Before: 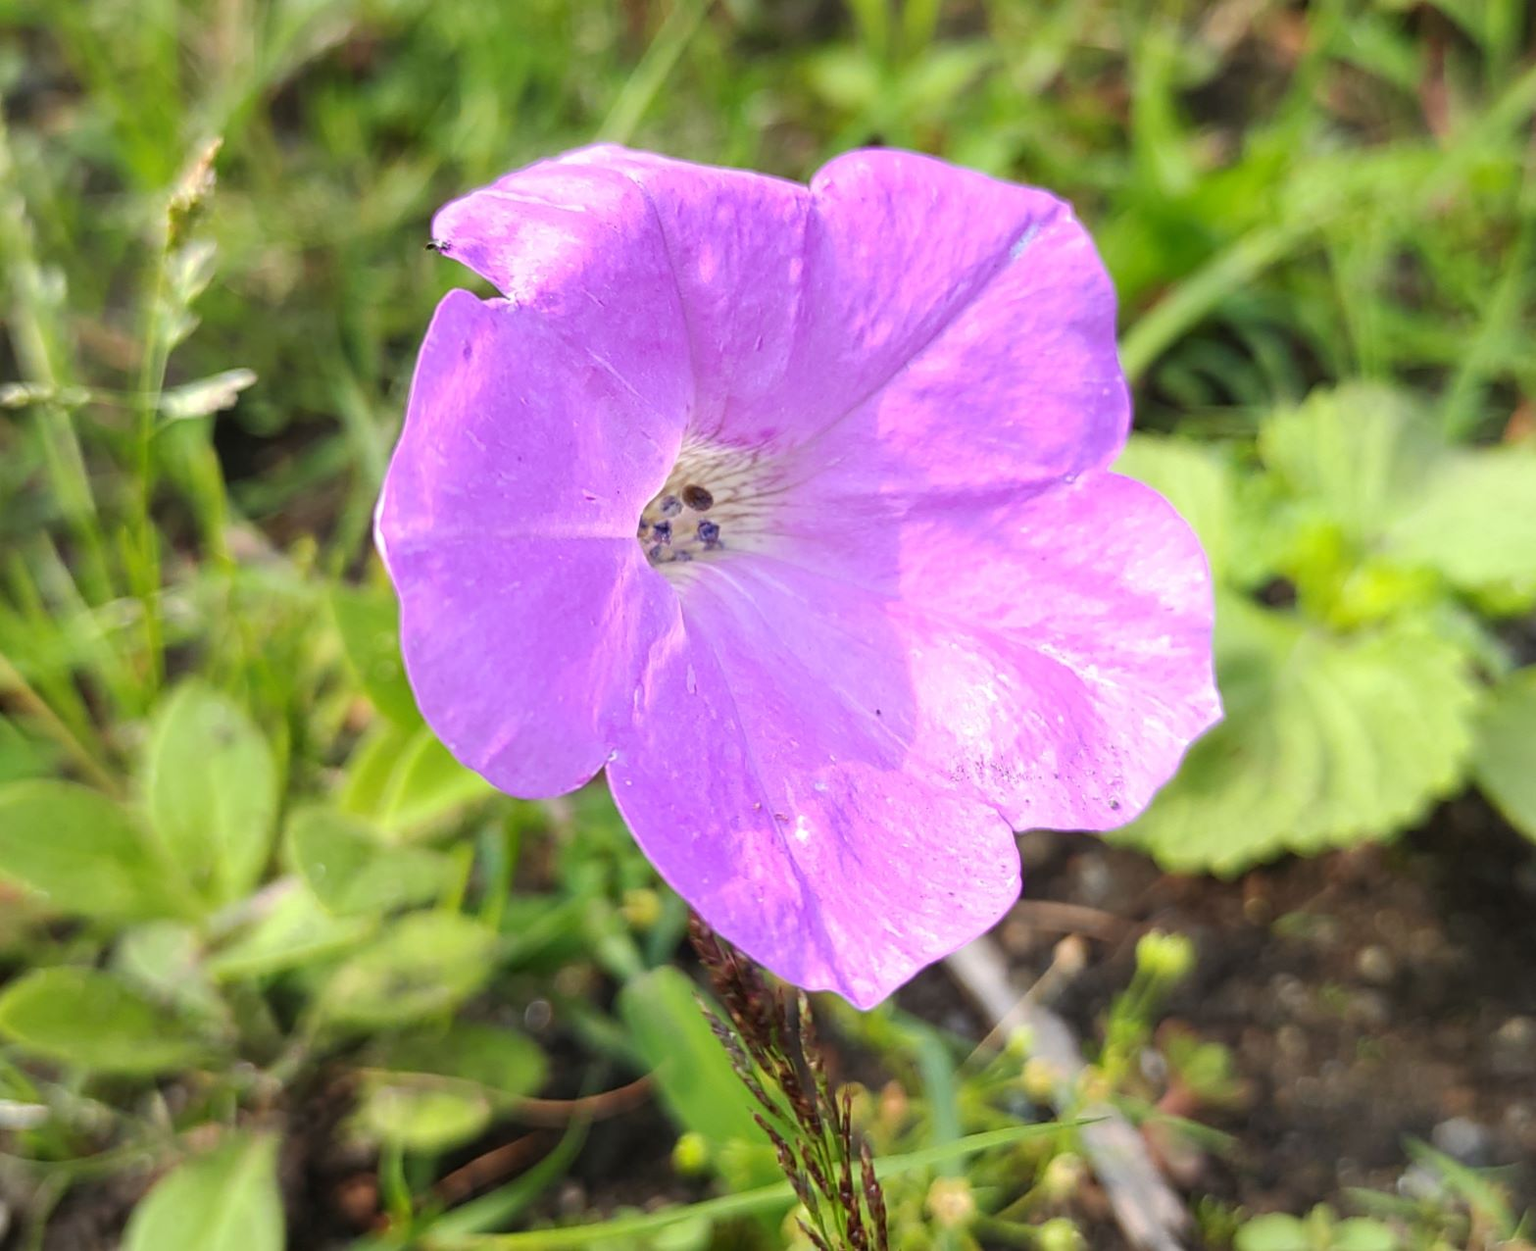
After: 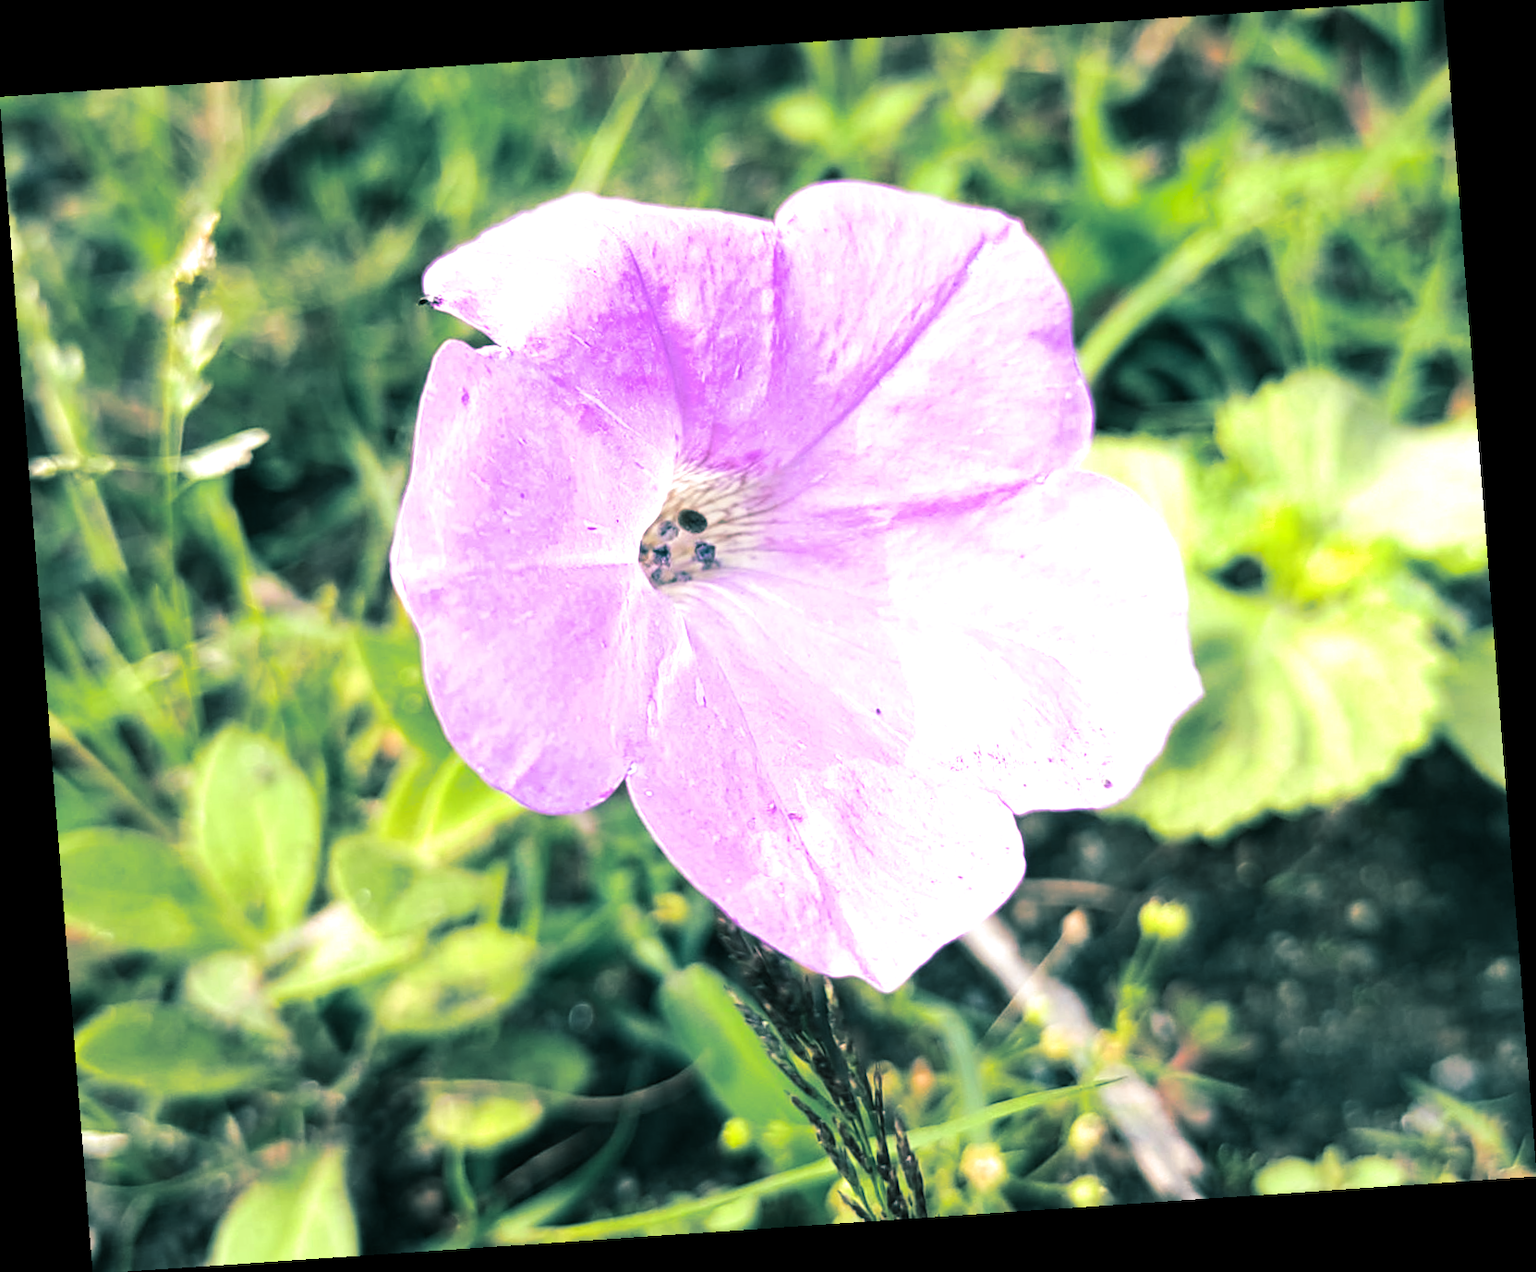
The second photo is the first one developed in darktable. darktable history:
tone equalizer: -8 EV -0.75 EV, -7 EV -0.7 EV, -6 EV -0.6 EV, -5 EV -0.4 EV, -3 EV 0.4 EV, -2 EV 0.6 EV, -1 EV 0.7 EV, +0 EV 0.75 EV, edges refinement/feathering 500, mask exposure compensation -1.57 EV, preserve details no
rotate and perspective: rotation -4.2°, shear 0.006, automatic cropping off
split-toning: shadows › hue 186.43°, highlights › hue 49.29°, compress 30.29%
